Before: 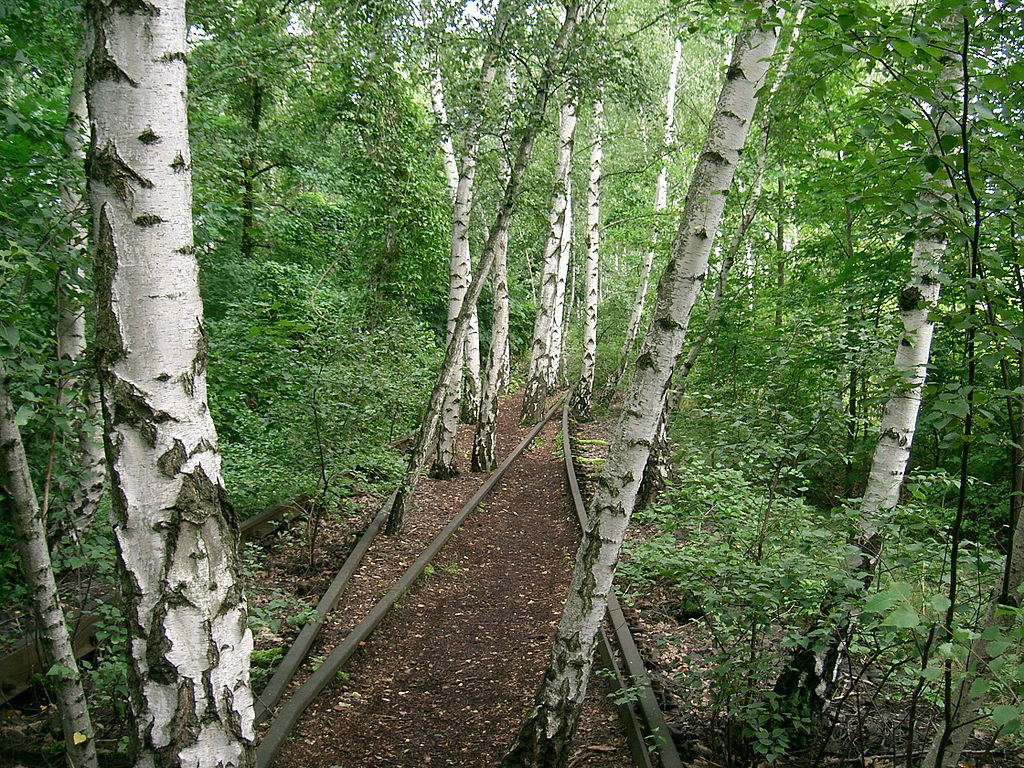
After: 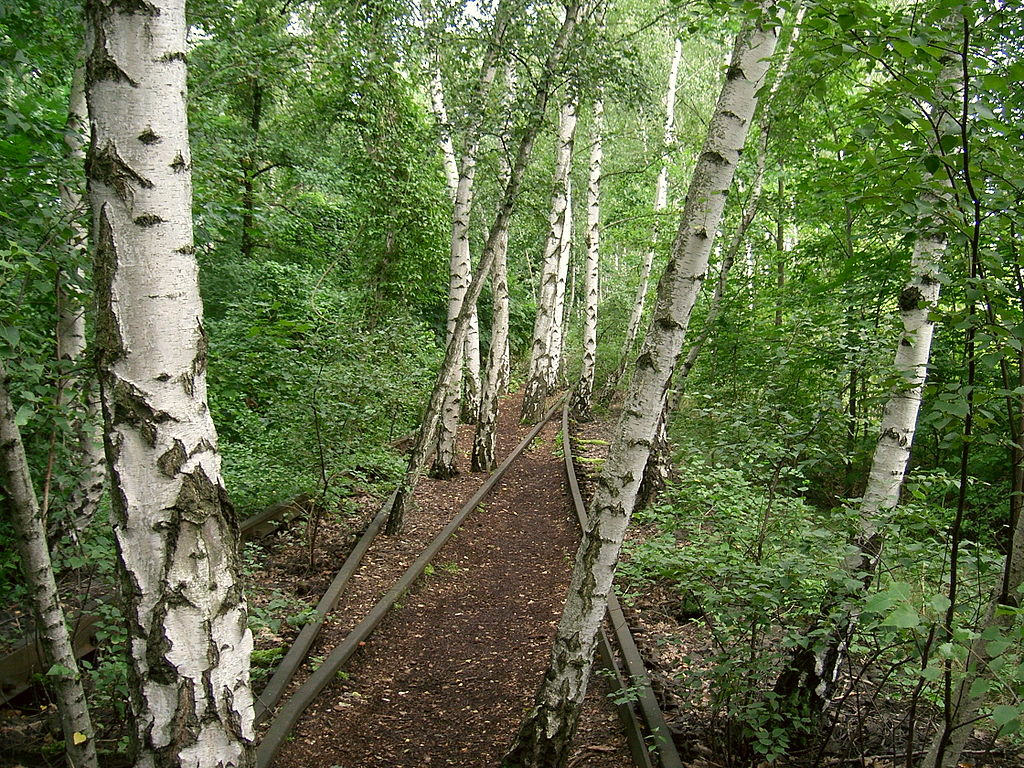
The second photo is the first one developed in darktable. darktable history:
color correction: highlights a* -1.06, highlights b* 4.6, shadows a* 3.62
